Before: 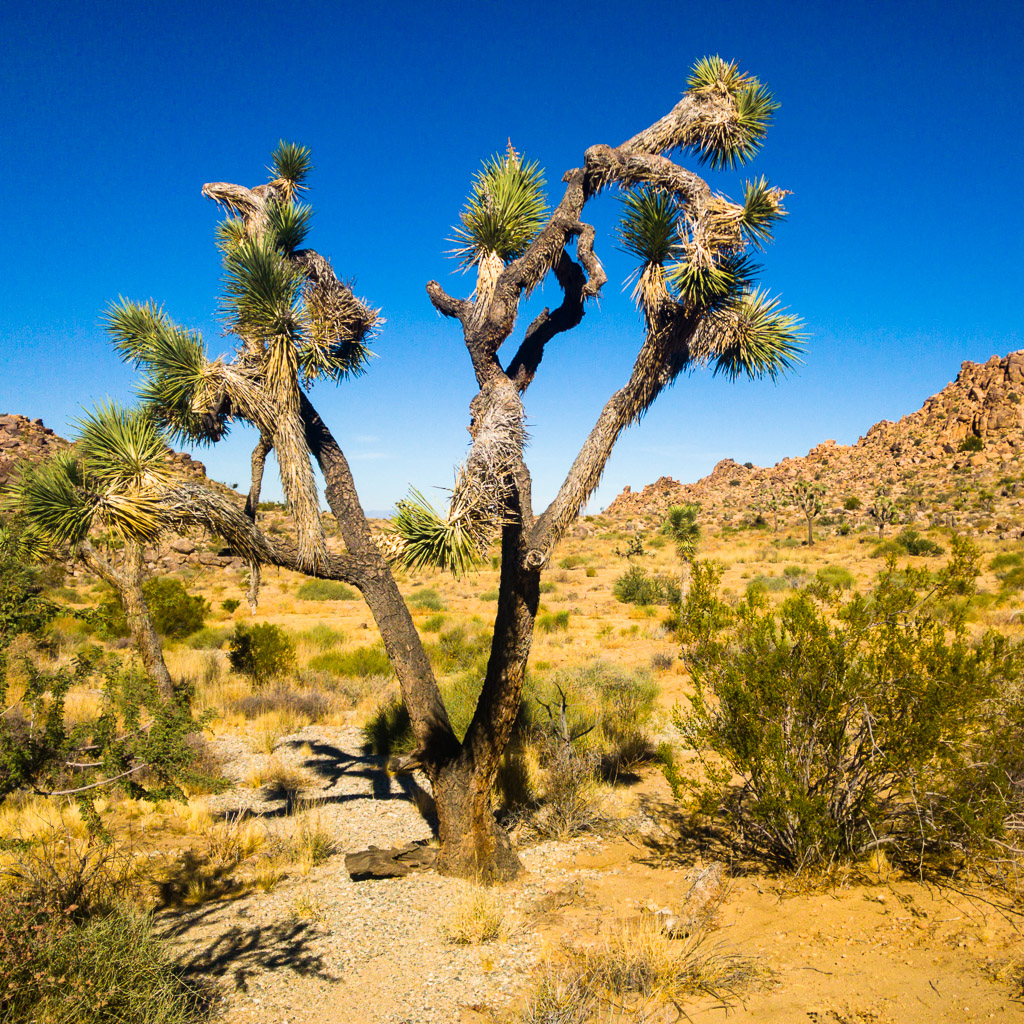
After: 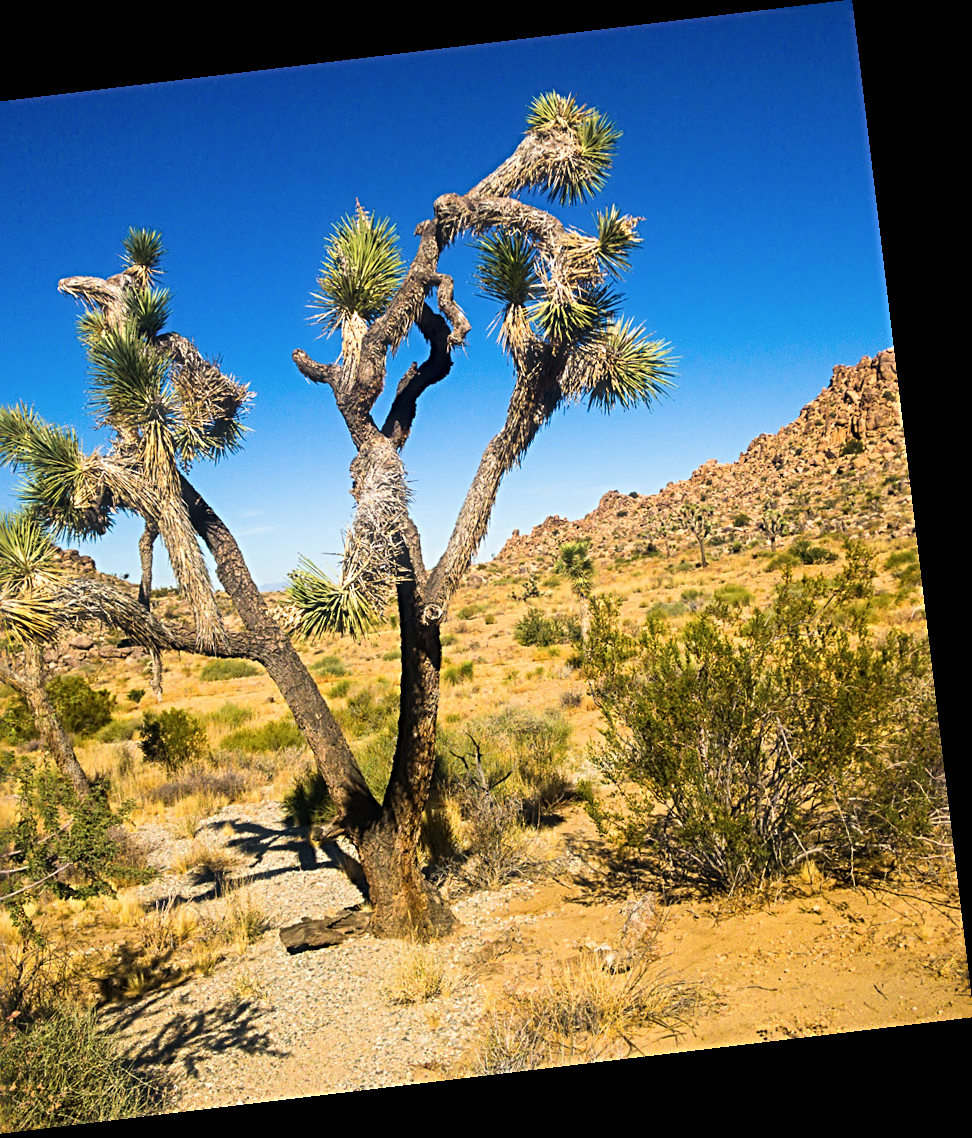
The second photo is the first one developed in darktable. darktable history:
haze removal: strength -0.1, adaptive false
crop and rotate: left 14.584%
sharpen: radius 4
rotate and perspective: rotation -6.83°, automatic cropping off
